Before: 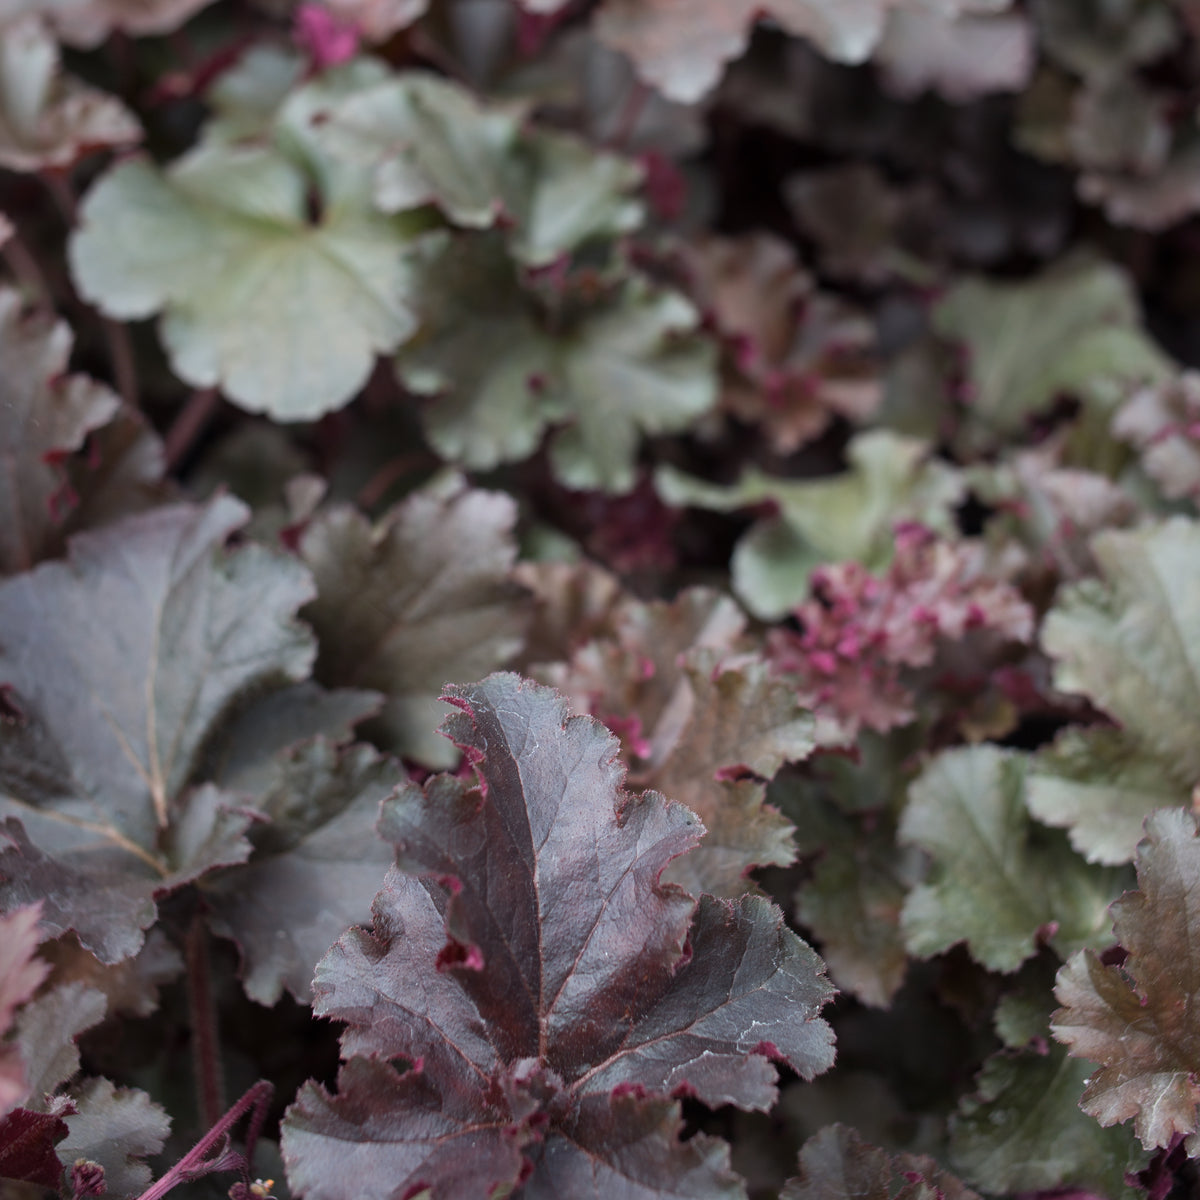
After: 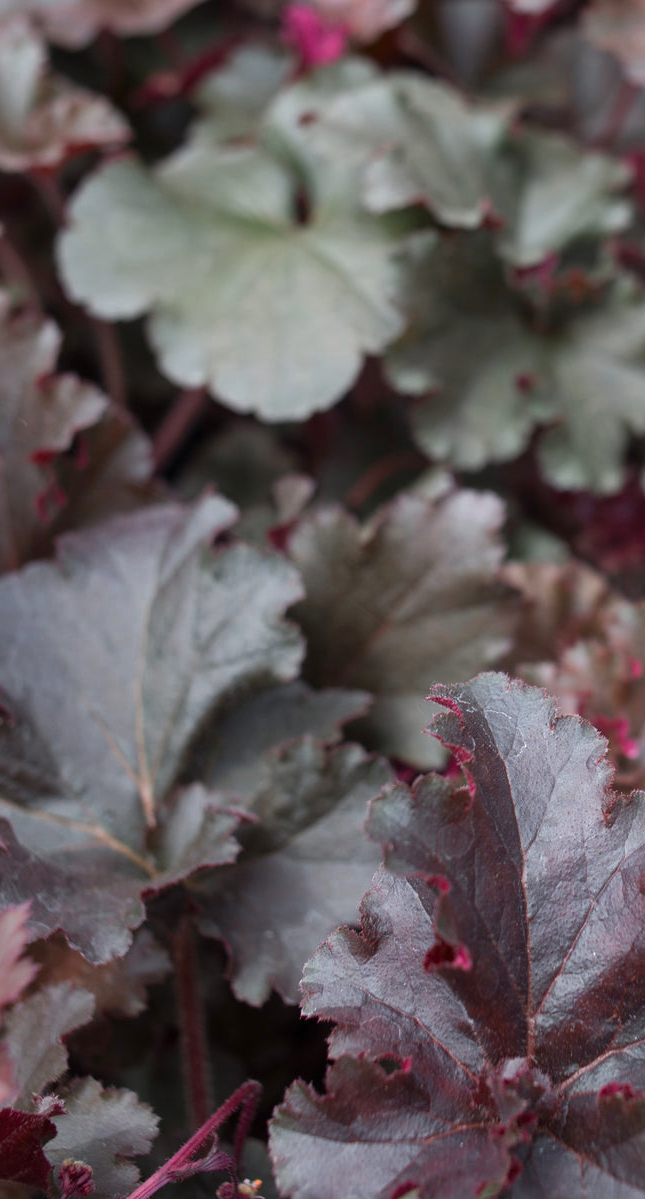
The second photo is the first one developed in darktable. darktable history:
tone equalizer: edges refinement/feathering 500, mask exposure compensation -1.57 EV, preserve details no
color zones: curves: ch0 [(0, 0.466) (0.128, 0.466) (0.25, 0.5) (0.375, 0.456) (0.5, 0.5) (0.625, 0.5) (0.737, 0.652) (0.875, 0.5)]; ch1 [(0, 0.603) (0.125, 0.618) (0.261, 0.348) (0.372, 0.353) (0.497, 0.363) (0.611, 0.45) (0.731, 0.427) (0.875, 0.518) (0.998, 0.652)]; ch2 [(0, 0.559) (0.125, 0.451) (0.253, 0.564) (0.37, 0.578) (0.5, 0.466) (0.625, 0.471) (0.731, 0.471) (0.88, 0.485)]
crop: left 1.016%, right 45.186%, bottom 0.079%
